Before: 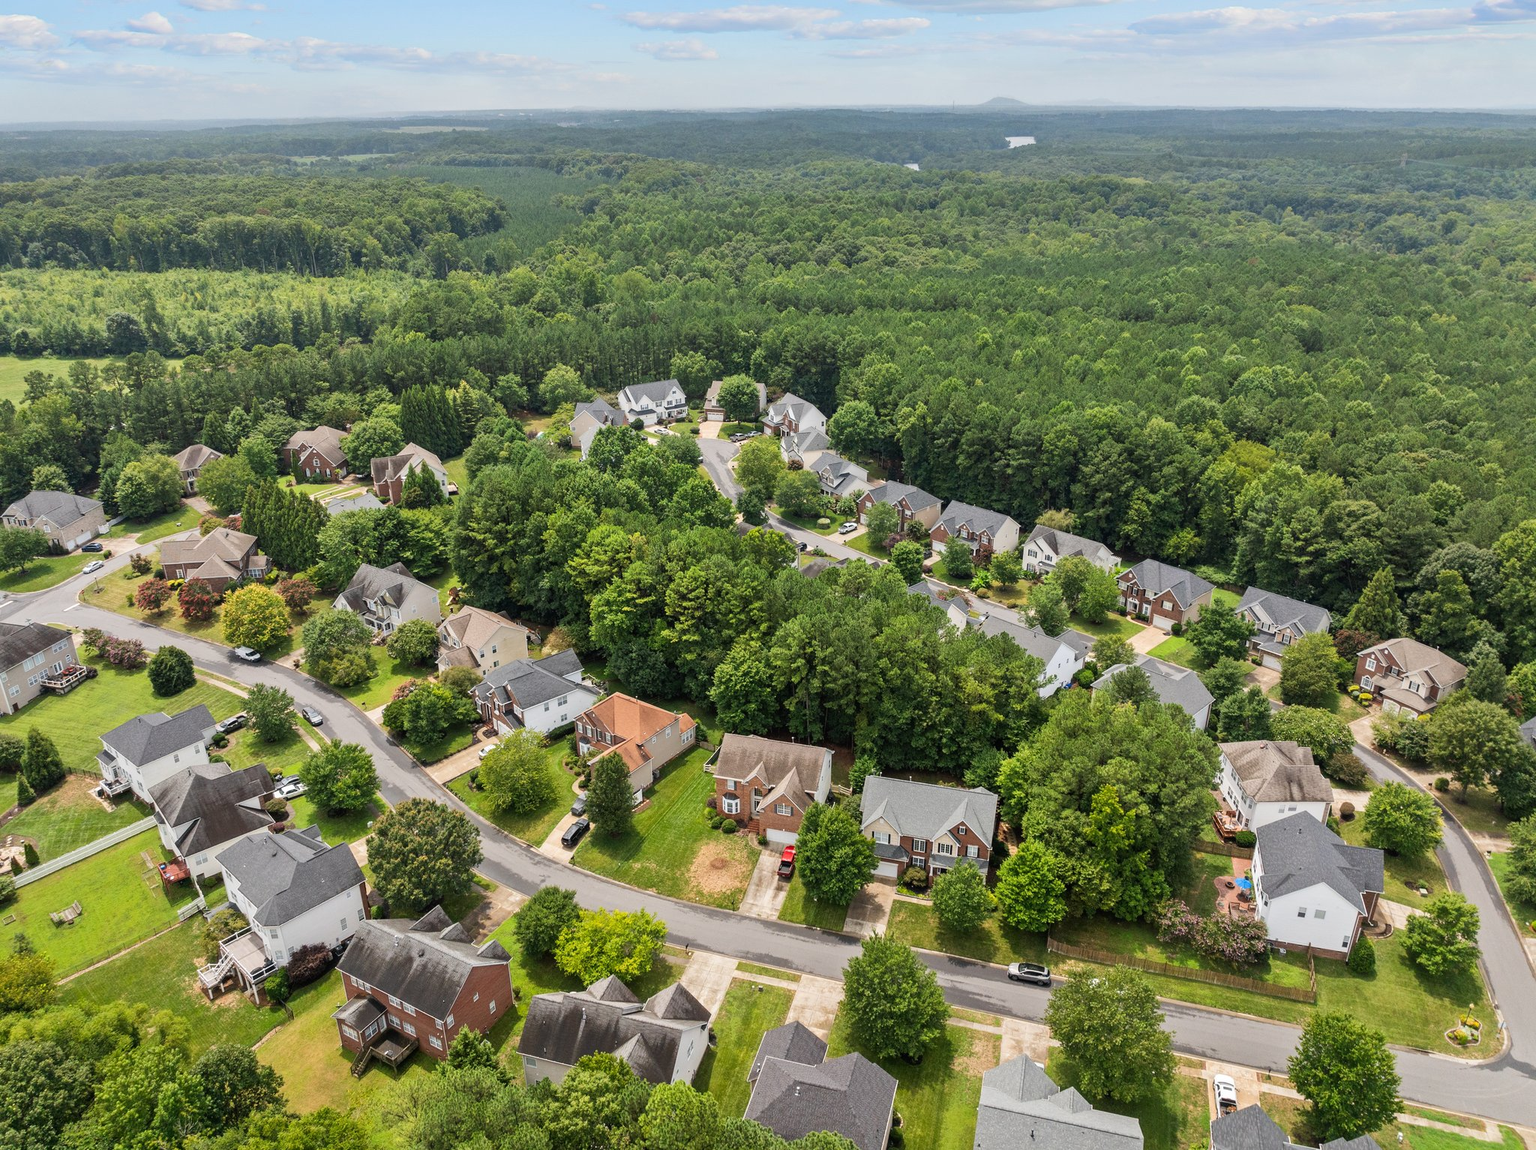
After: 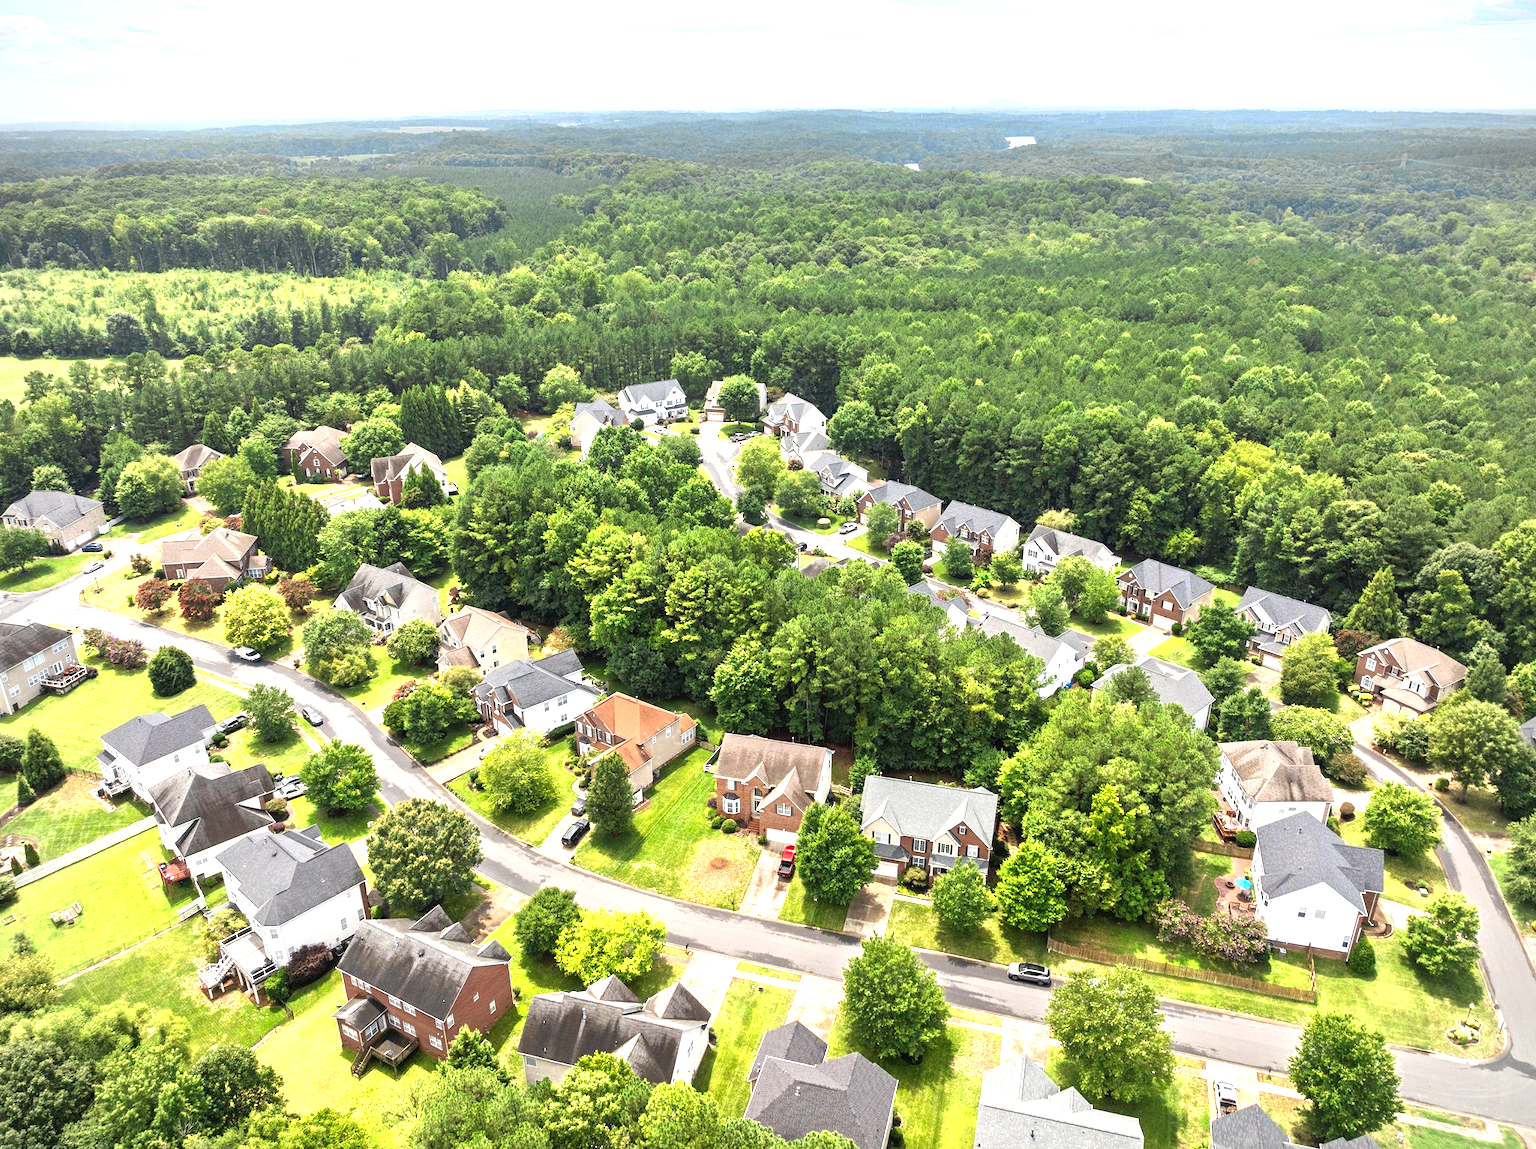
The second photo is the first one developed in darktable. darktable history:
vignetting: fall-off start 91.19%
exposure: exposure 1 EV, compensate highlight preservation false
color zones: curves: ch0 [(0, 0.485) (0.178, 0.476) (0.261, 0.623) (0.411, 0.403) (0.708, 0.603) (0.934, 0.412)]; ch1 [(0.003, 0.485) (0.149, 0.496) (0.229, 0.584) (0.326, 0.551) (0.484, 0.262) (0.757, 0.643)]
